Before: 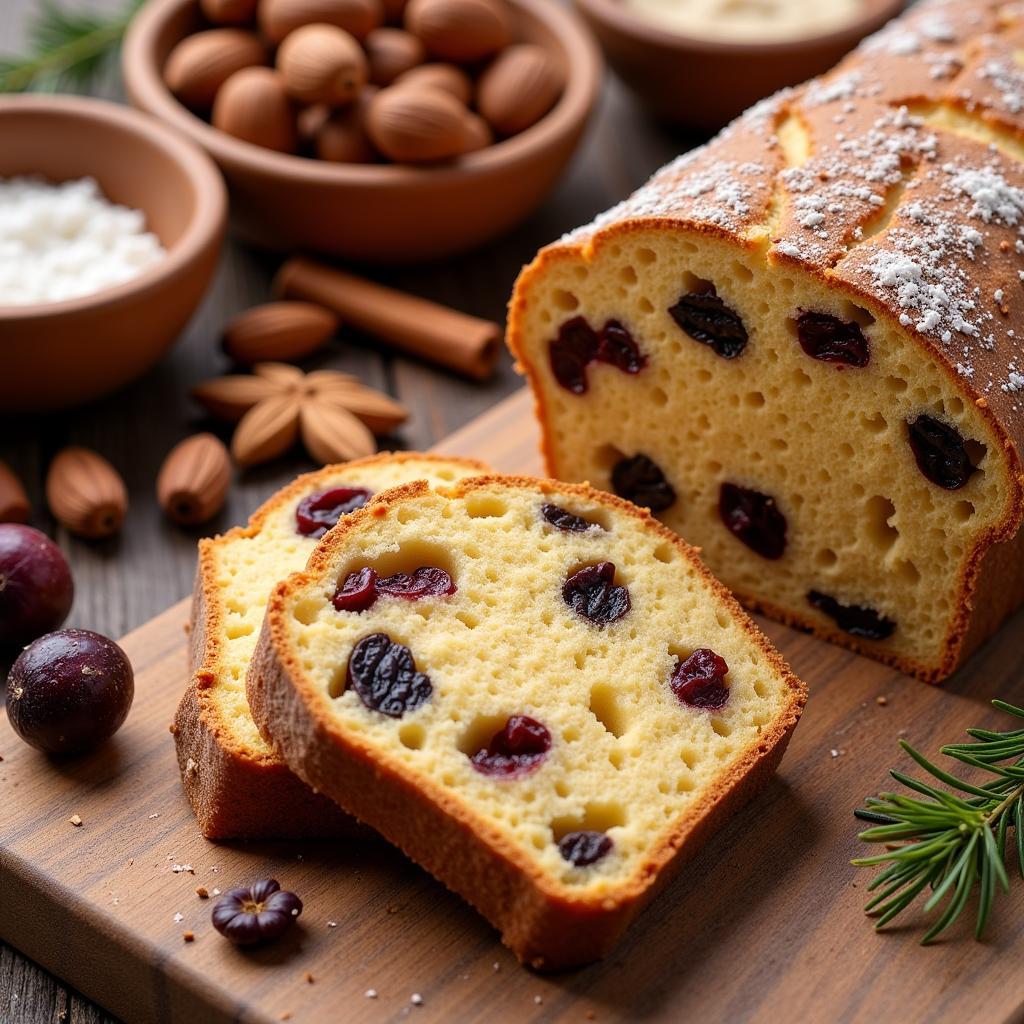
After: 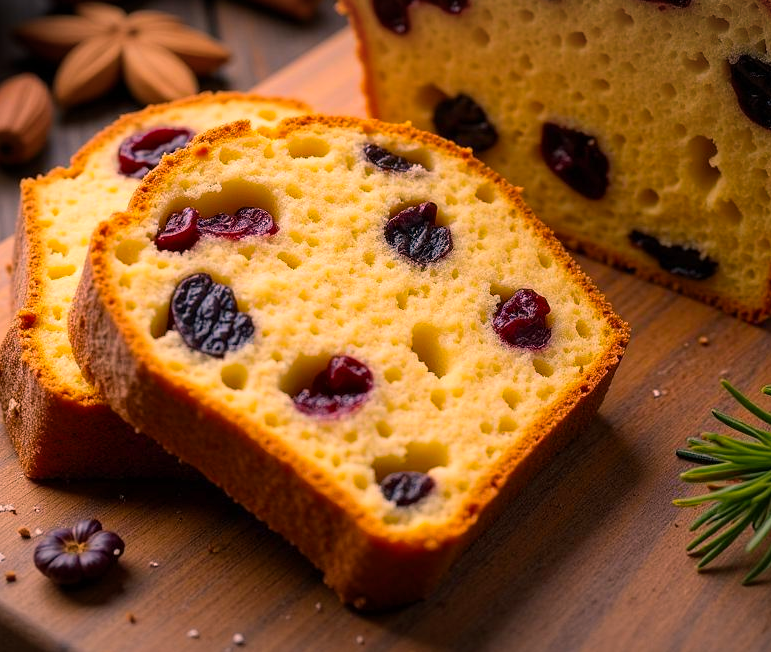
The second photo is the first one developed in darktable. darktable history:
vignetting: fall-off start 98.21%, fall-off radius 101.19%, brightness -0.578, saturation -0.256, width/height ratio 1.424
color balance rgb: highlights gain › chroma 4.562%, highlights gain › hue 33.94°, perceptual saturation grading › global saturation 19.522%, global vibrance 20%
crop and rotate: left 17.443%, top 35.242%, right 7.203%, bottom 0.99%
